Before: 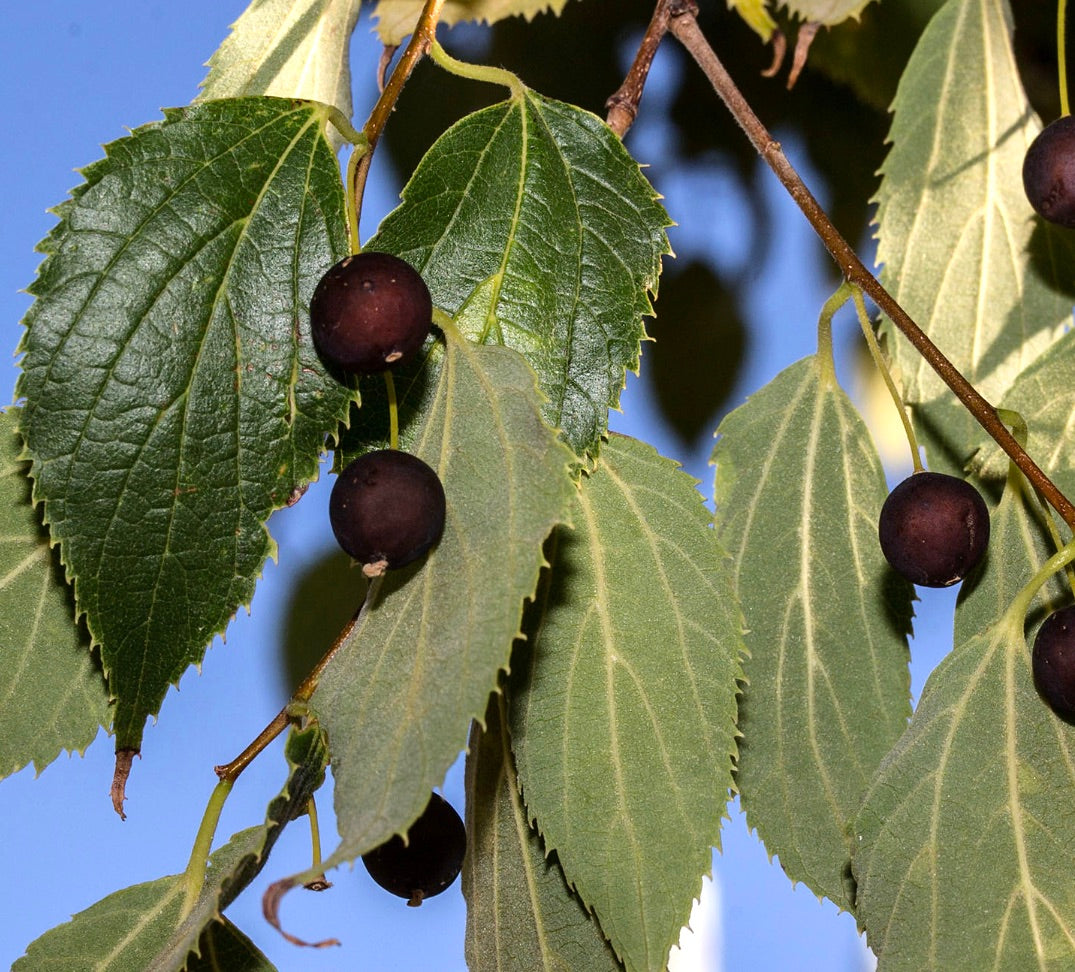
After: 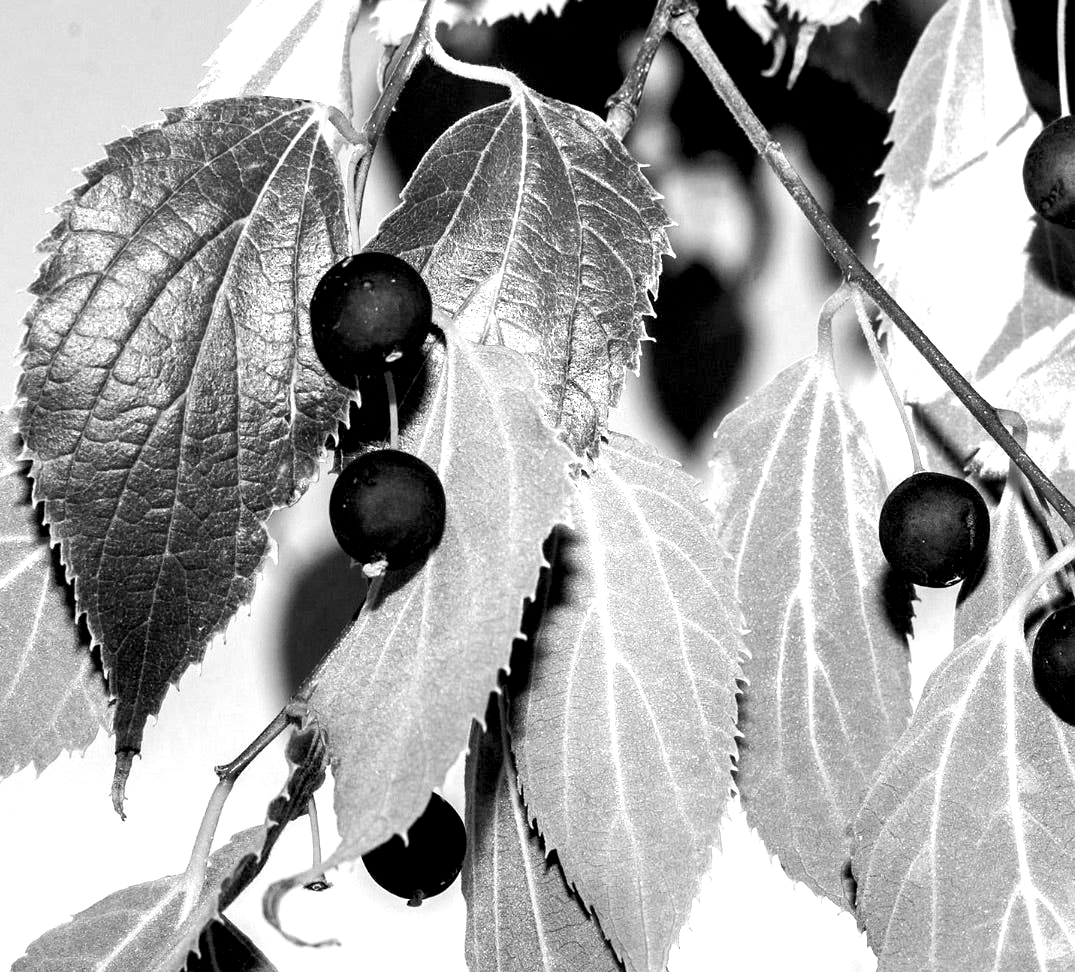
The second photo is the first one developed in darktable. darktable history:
contrast brightness saturation: saturation -1
color balance rgb: shadows lift › luminance -9.41%, highlights gain › luminance 17.6%, global offset › luminance -1.45%, perceptual saturation grading › highlights -17.77%, perceptual saturation grading › mid-tones 33.1%, perceptual saturation grading › shadows 50.52%, global vibrance 24.22%
exposure: black level correction 0.001, exposure 1.05 EV, compensate exposure bias true, compensate highlight preservation false
